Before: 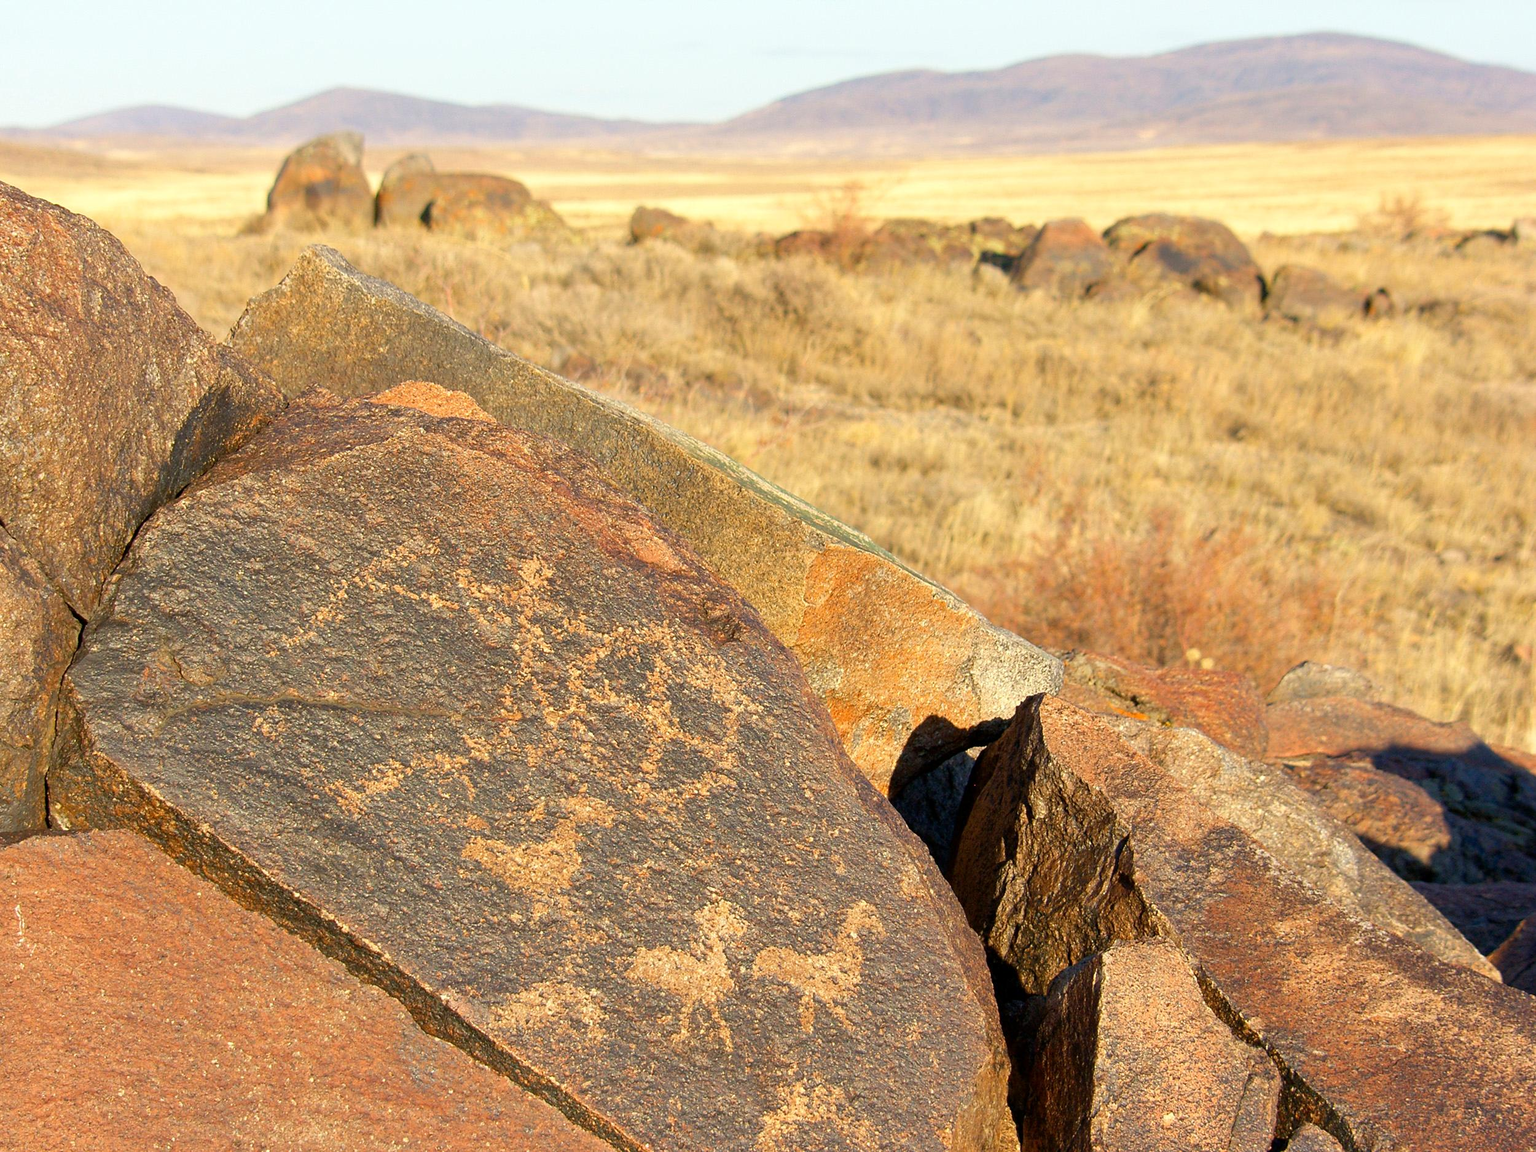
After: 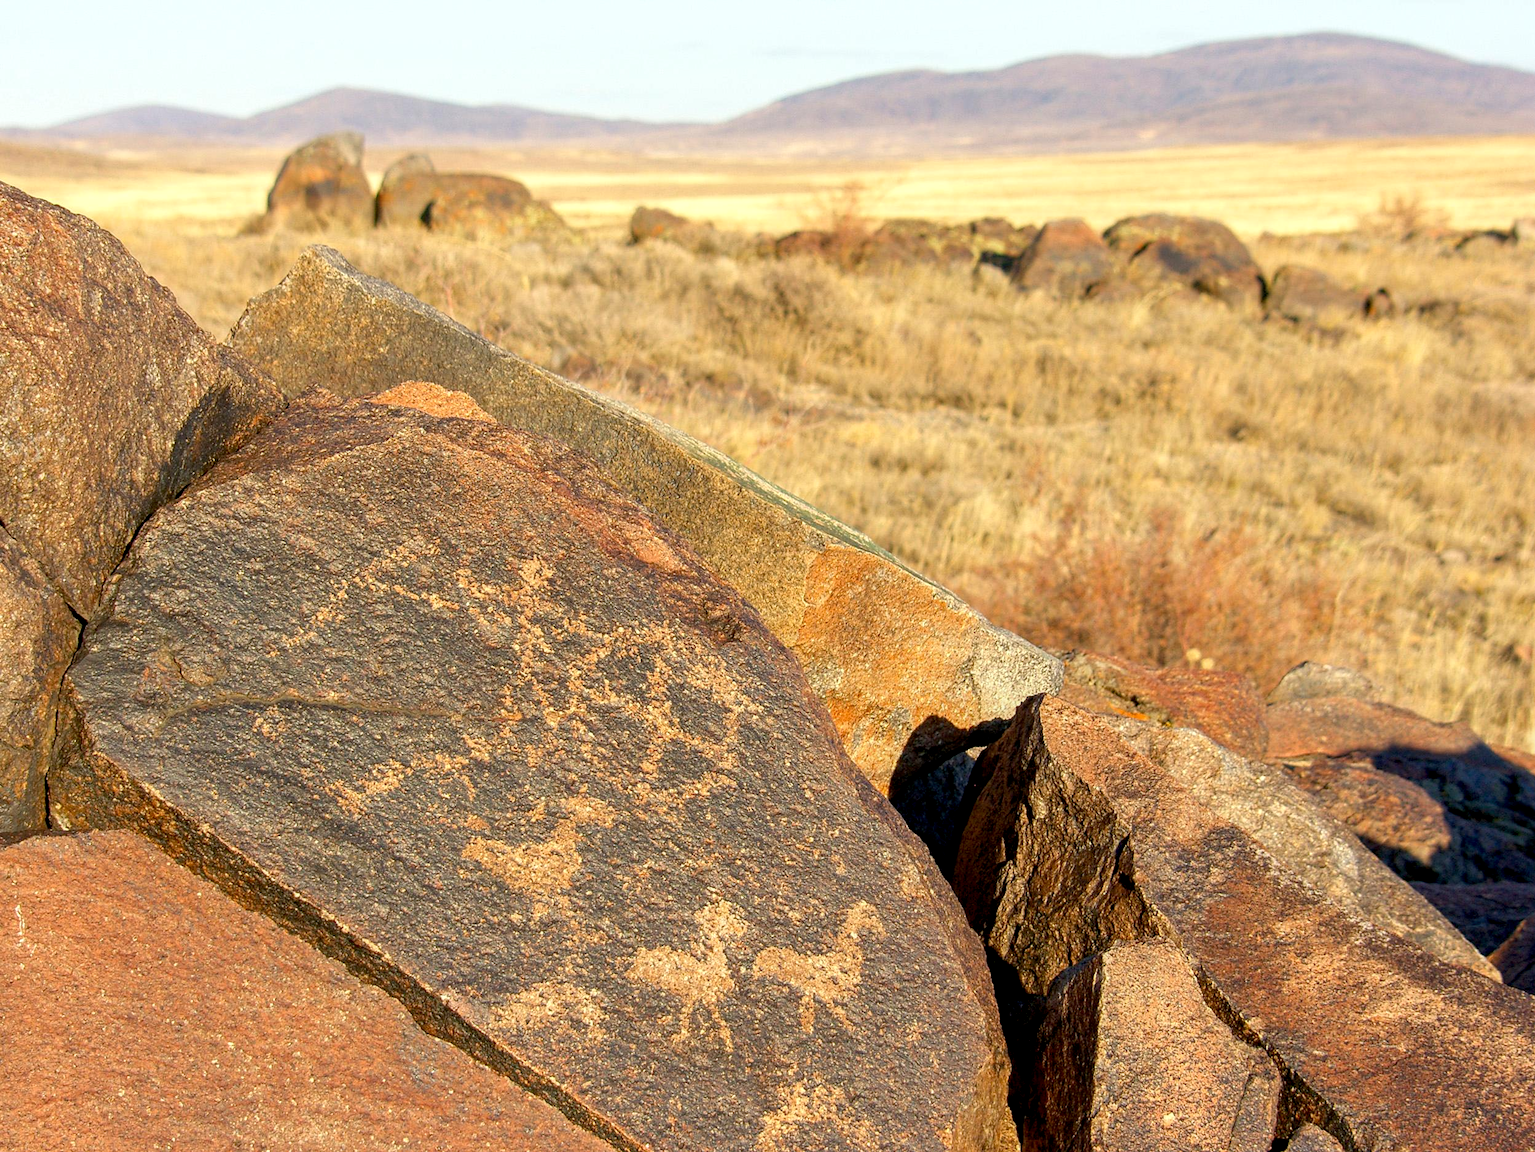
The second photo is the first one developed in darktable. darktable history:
local contrast: on, module defaults
exposure: black level correction 0.005, exposure 0.001 EV, compensate highlight preservation false
